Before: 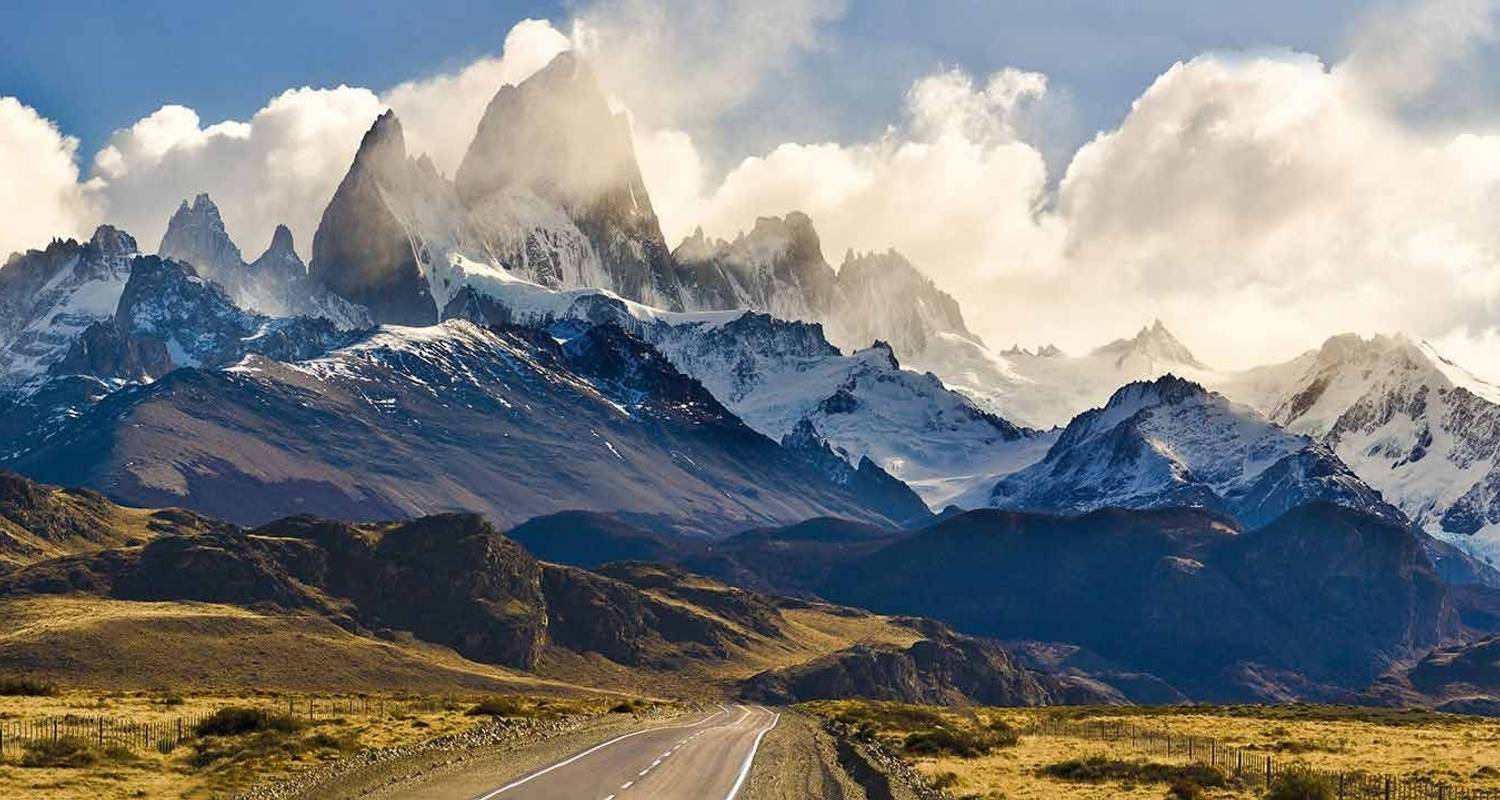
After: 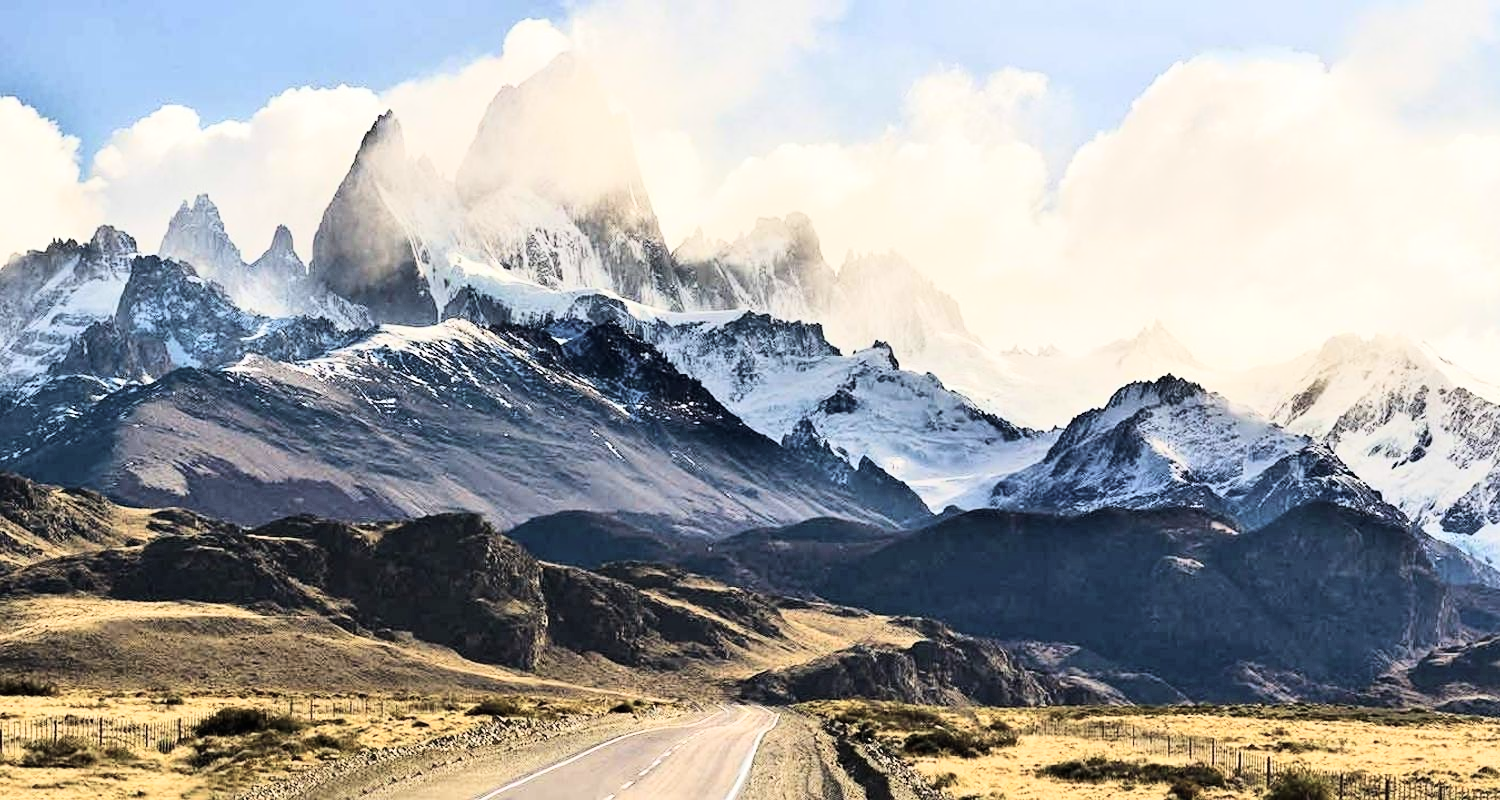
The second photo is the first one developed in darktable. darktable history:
base curve: curves: ch0 [(0, 0) (0, 0.001) (0.001, 0.001) (0.004, 0.002) (0.007, 0.004) (0.015, 0.013) (0.033, 0.045) (0.052, 0.096) (0.075, 0.17) (0.099, 0.241) (0.163, 0.42) (0.219, 0.55) (0.259, 0.616) (0.327, 0.722) (0.365, 0.765) (0.522, 0.873) (0.547, 0.881) (0.689, 0.919) (0.826, 0.952) (1, 1)]
contrast brightness saturation: contrast 0.104, saturation -0.356
